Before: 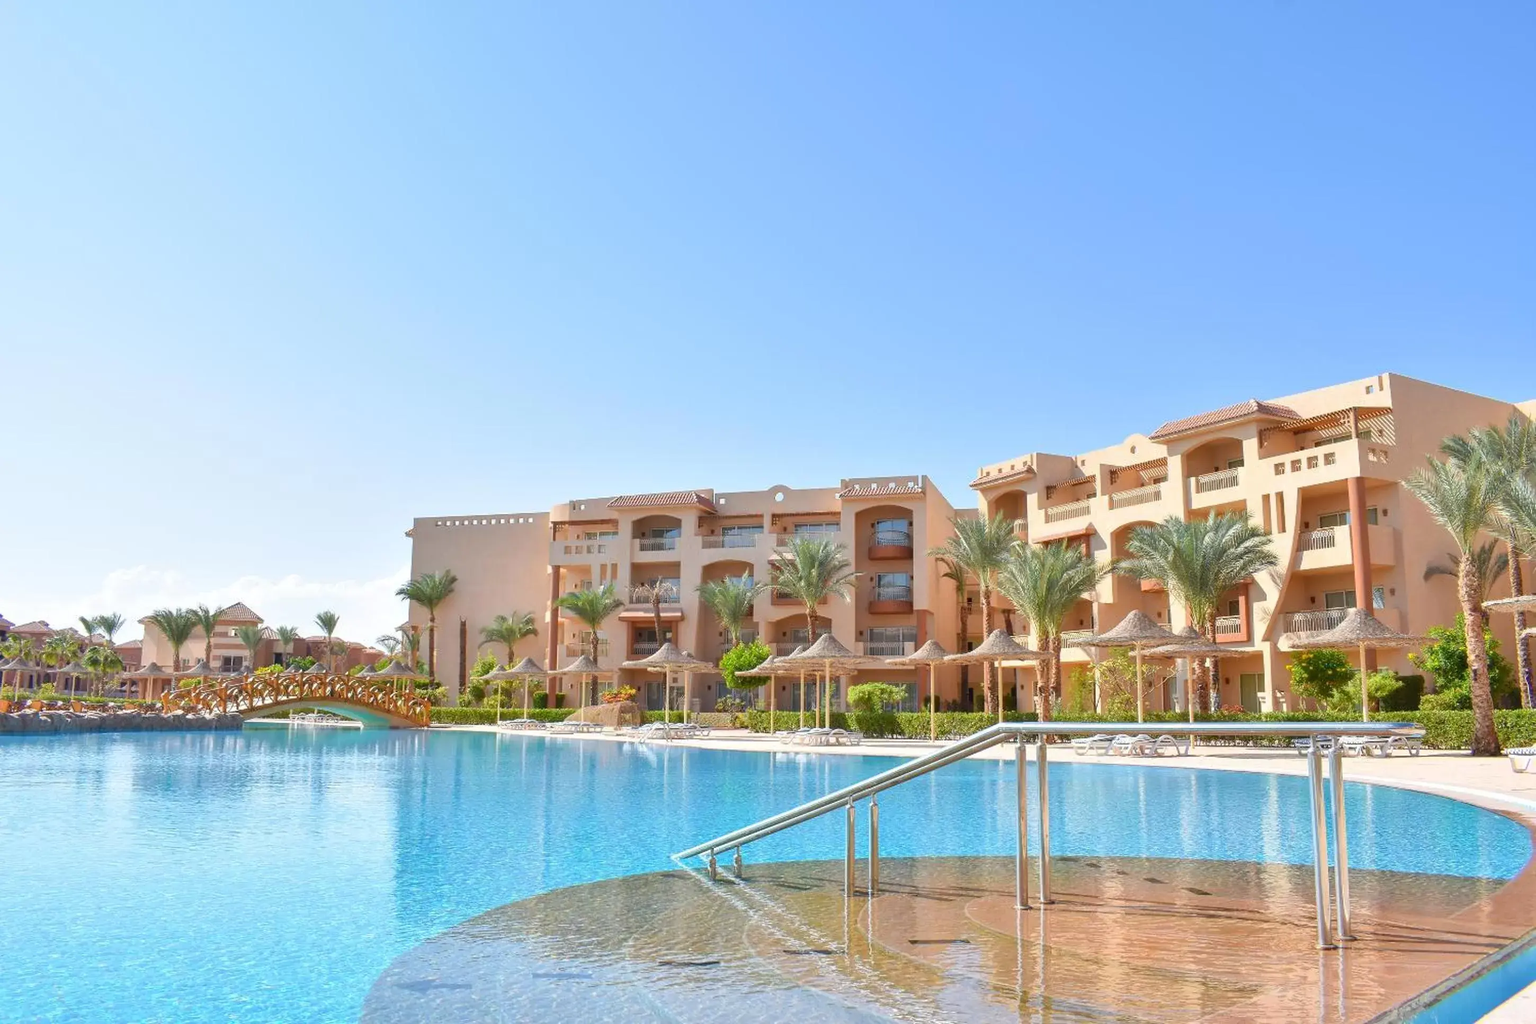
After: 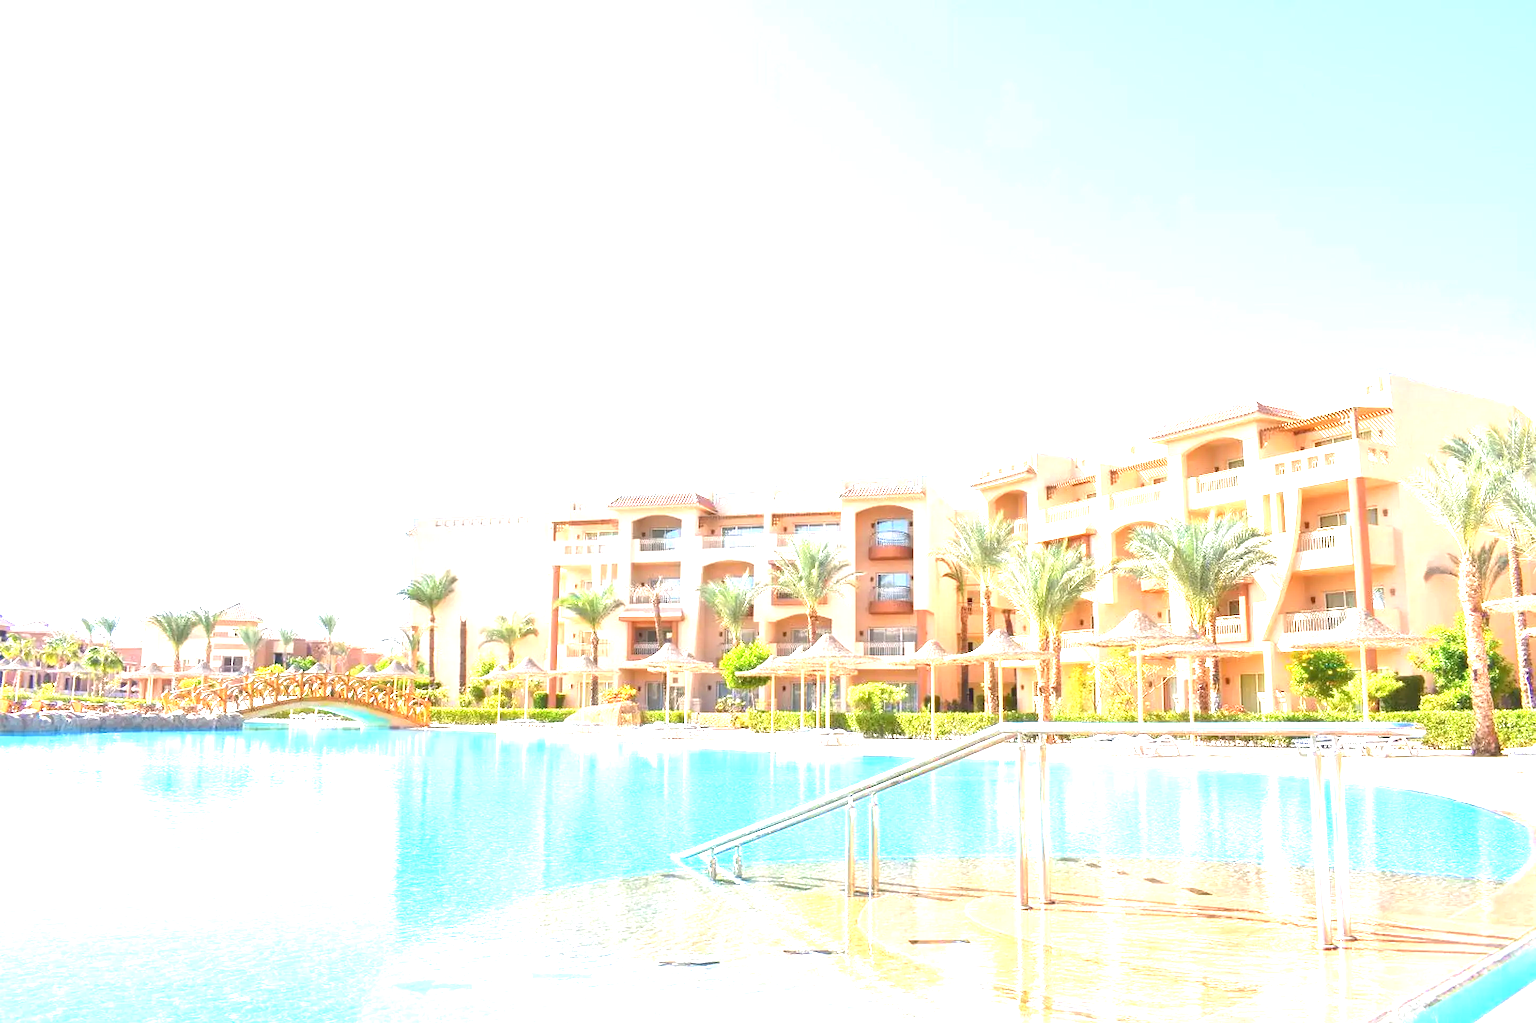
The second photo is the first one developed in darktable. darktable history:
exposure: black level correction 0, exposure 1.9 EV, compensate highlight preservation false
color balance: mode lift, gamma, gain (sRGB), lift [1, 1, 1.022, 1.026]
